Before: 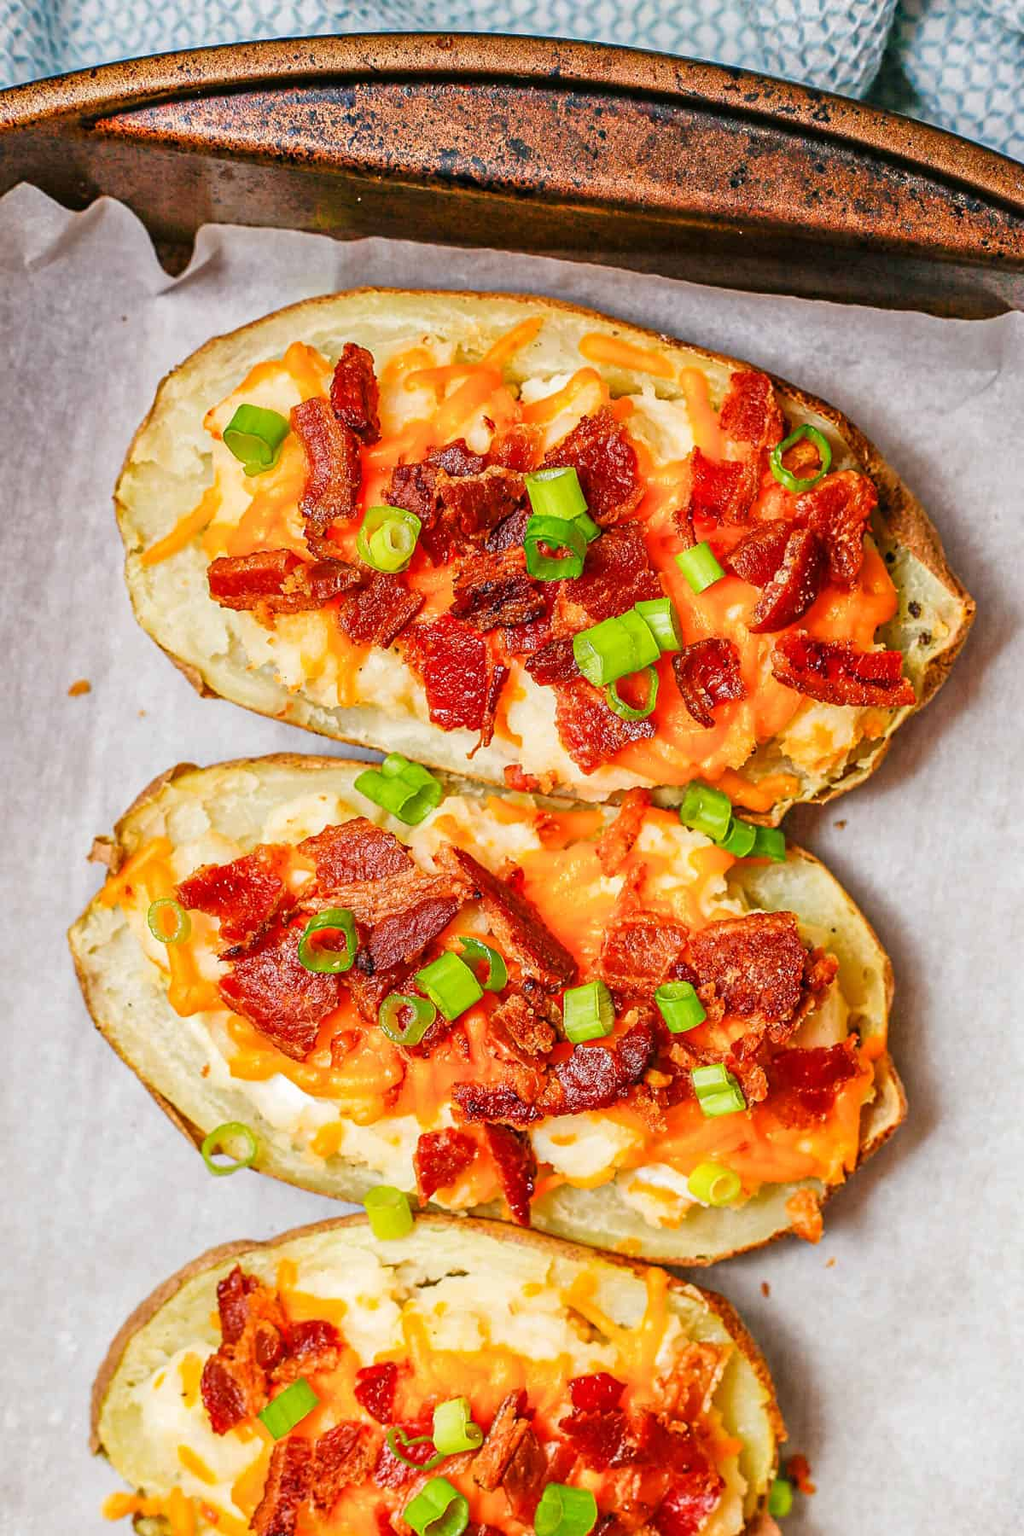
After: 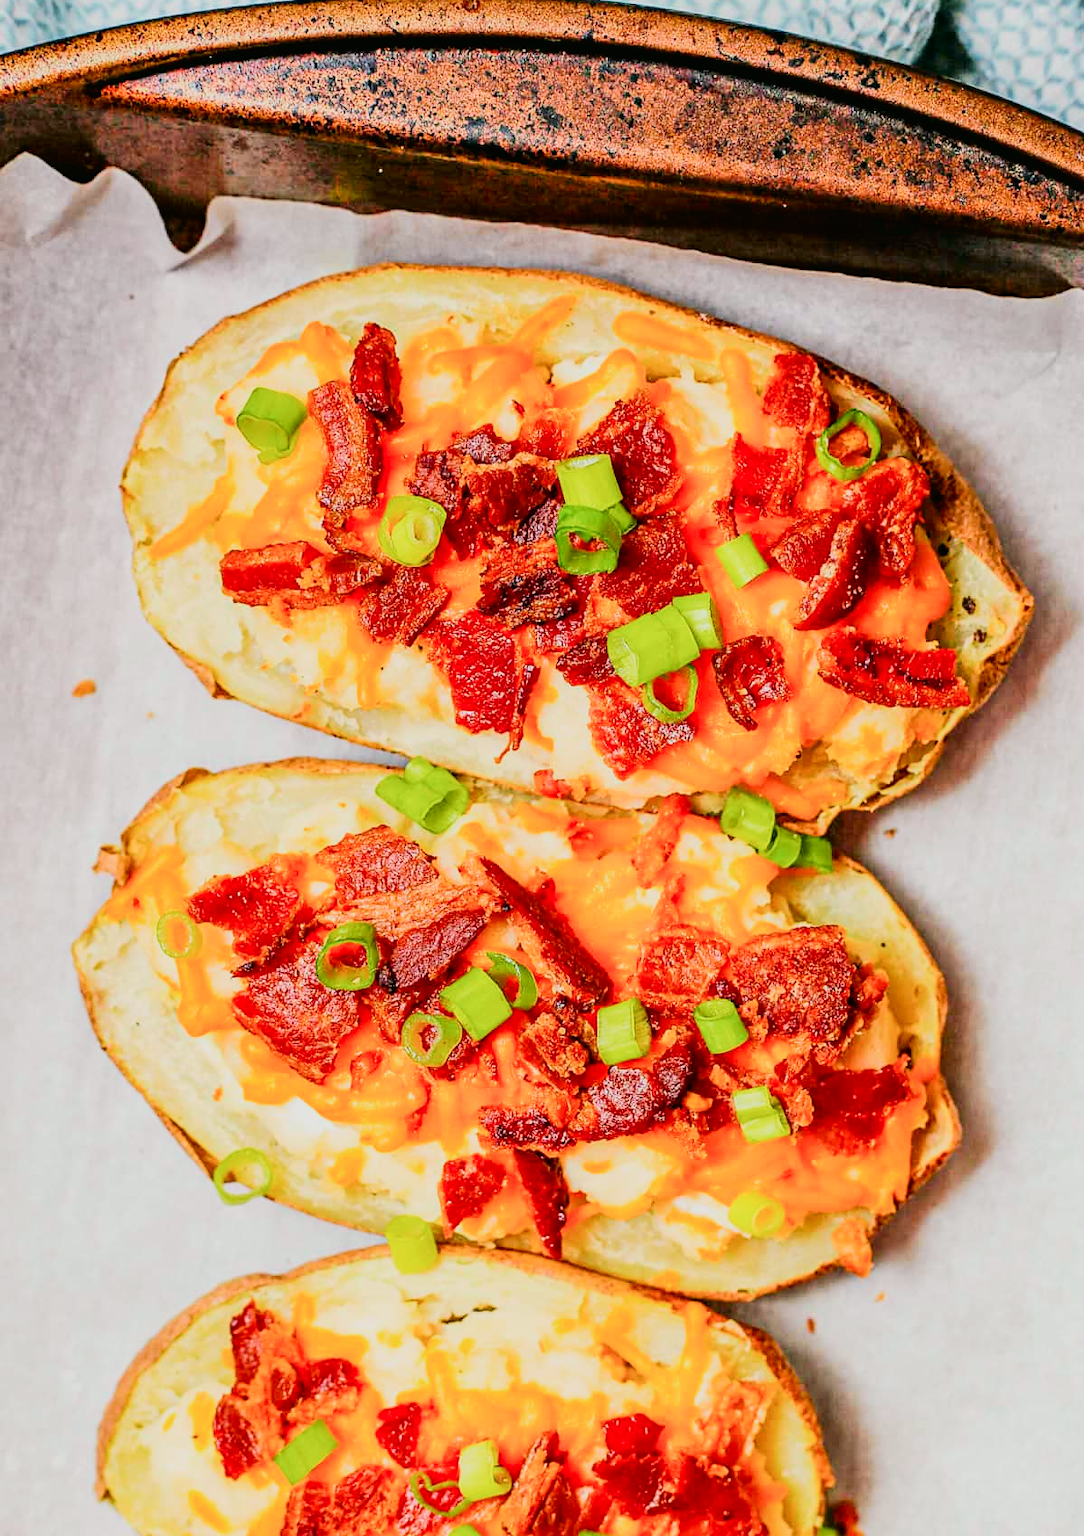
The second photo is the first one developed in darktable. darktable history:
filmic rgb: black relative exposure -7.65 EV, white relative exposure 4.56 EV, hardness 3.61
crop and rotate: top 2.53%, bottom 3.062%
tone curve: curves: ch0 [(0, 0.012) (0.031, 0.02) (0.12, 0.083) (0.193, 0.171) (0.277, 0.279) (0.45, 0.52) (0.568, 0.676) (0.678, 0.777) (0.875, 0.92) (1, 0.965)]; ch1 [(0, 0) (0.243, 0.245) (0.402, 0.41) (0.493, 0.486) (0.508, 0.507) (0.531, 0.53) (0.551, 0.564) (0.646, 0.672) (0.694, 0.732) (1, 1)]; ch2 [(0, 0) (0.249, 0.216) (0.356, 0.343) (0.424, 0.442) (0.476, 0.482) (0.498, 0.502) (0.517, 0.517) (0.532, 0.545) (0.562, 0.575) (0.614, 0.644) (0.706, 0.748) (0.808, 0.809) (0.991, 0.968)], color space Lab, independent channels, preserve colors none
